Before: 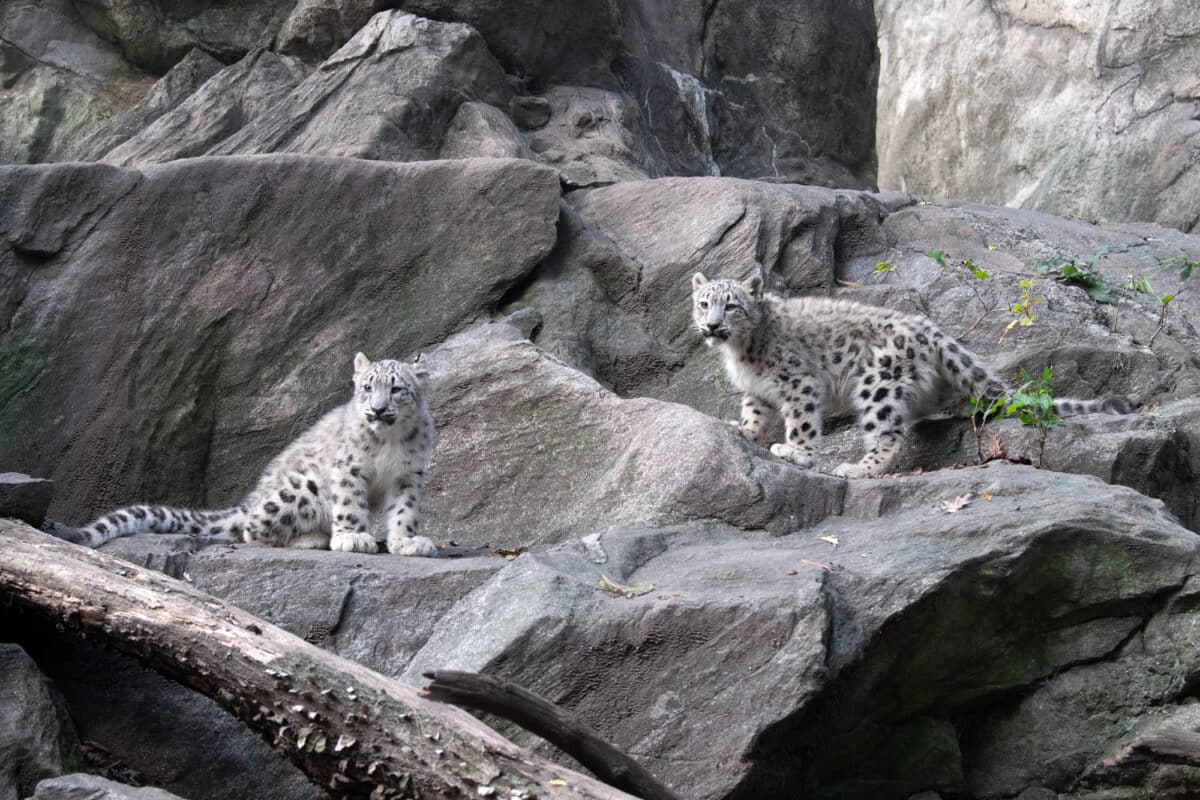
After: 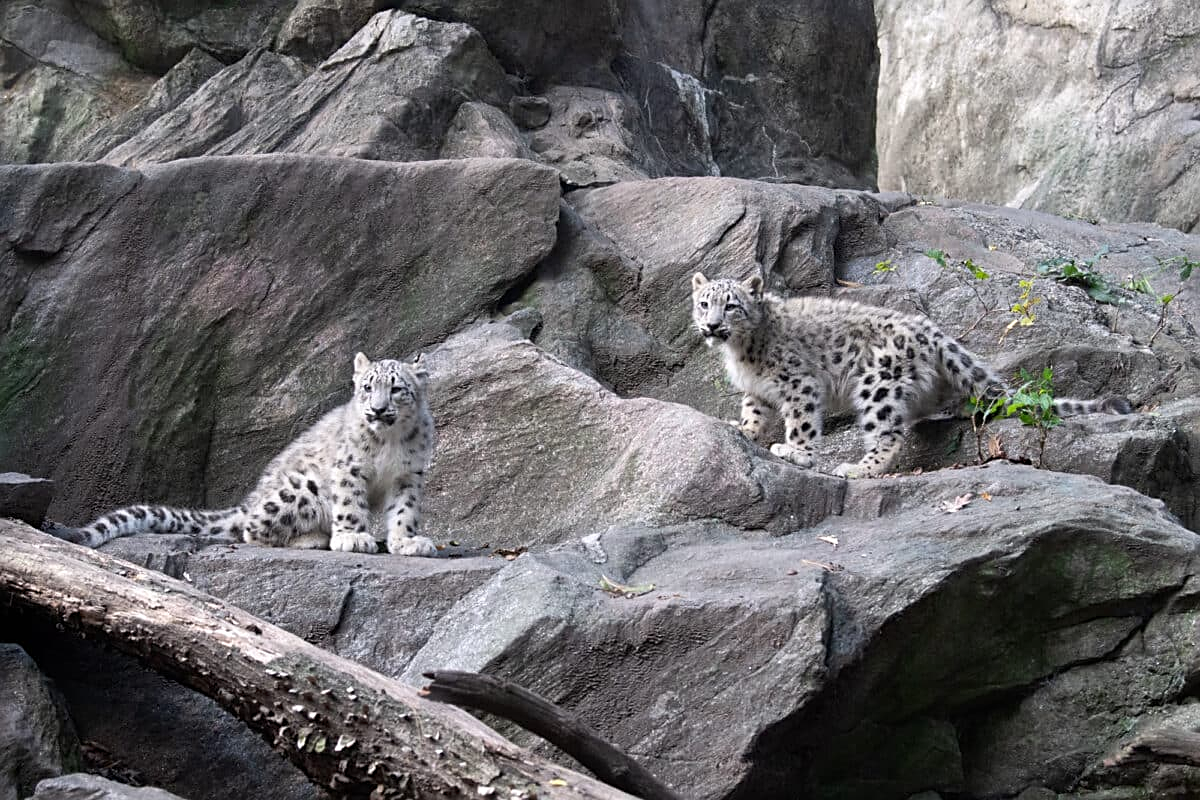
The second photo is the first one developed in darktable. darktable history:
sharpen: on, module defaults
contrast brightness saturation: contrast 0.08, saturation 0.02
